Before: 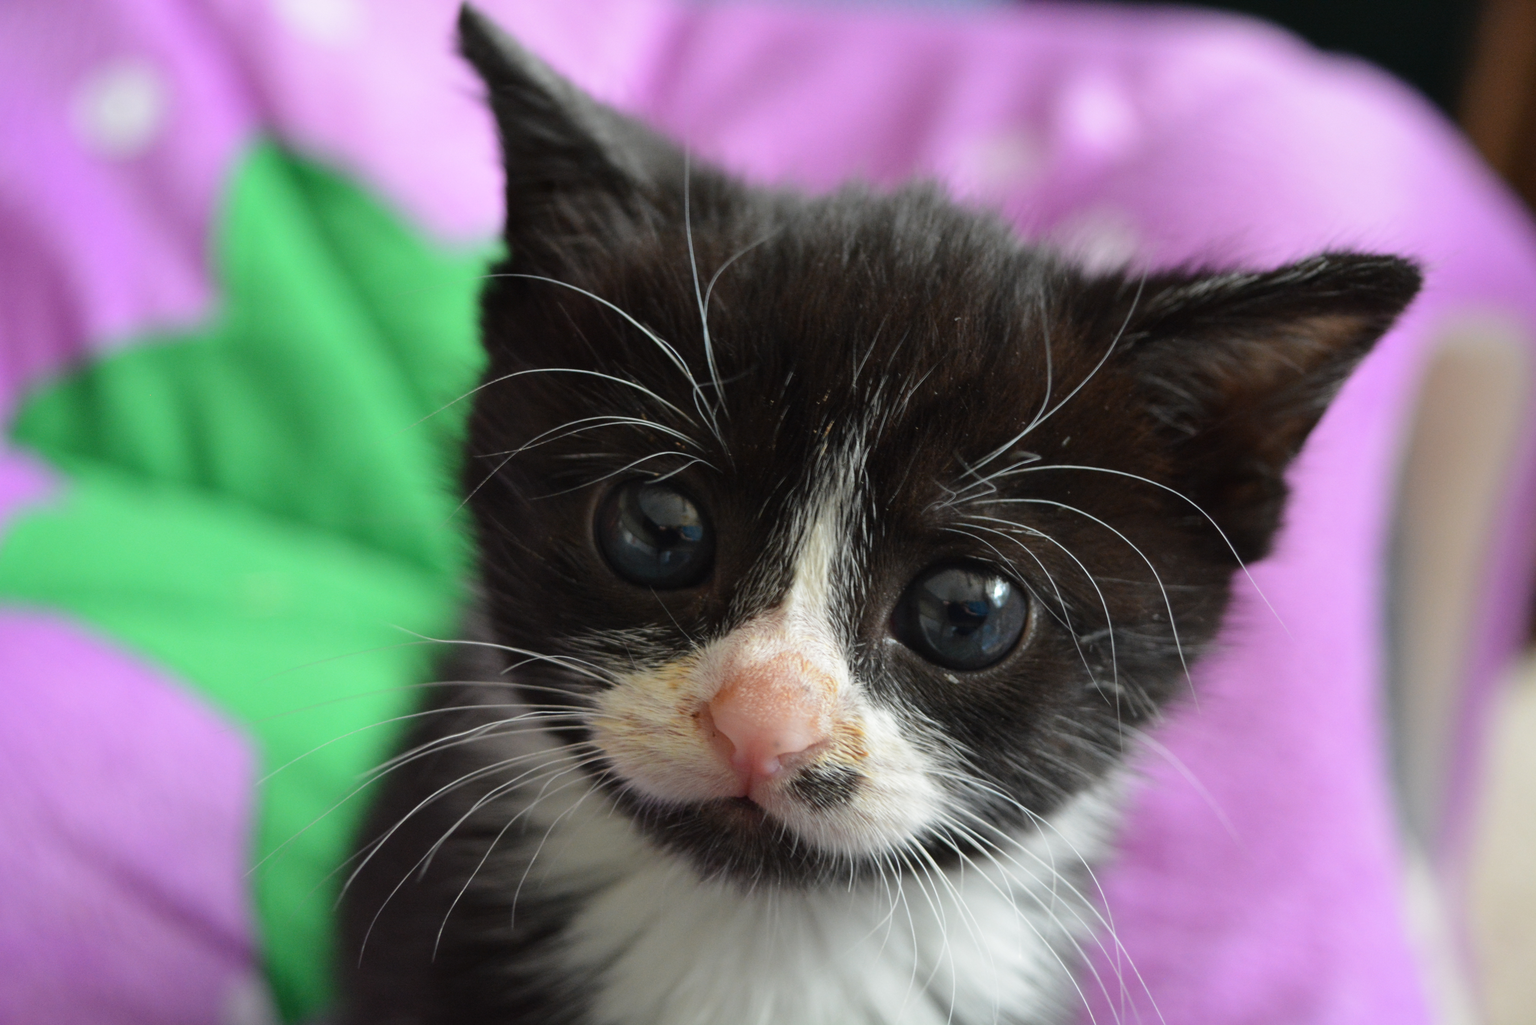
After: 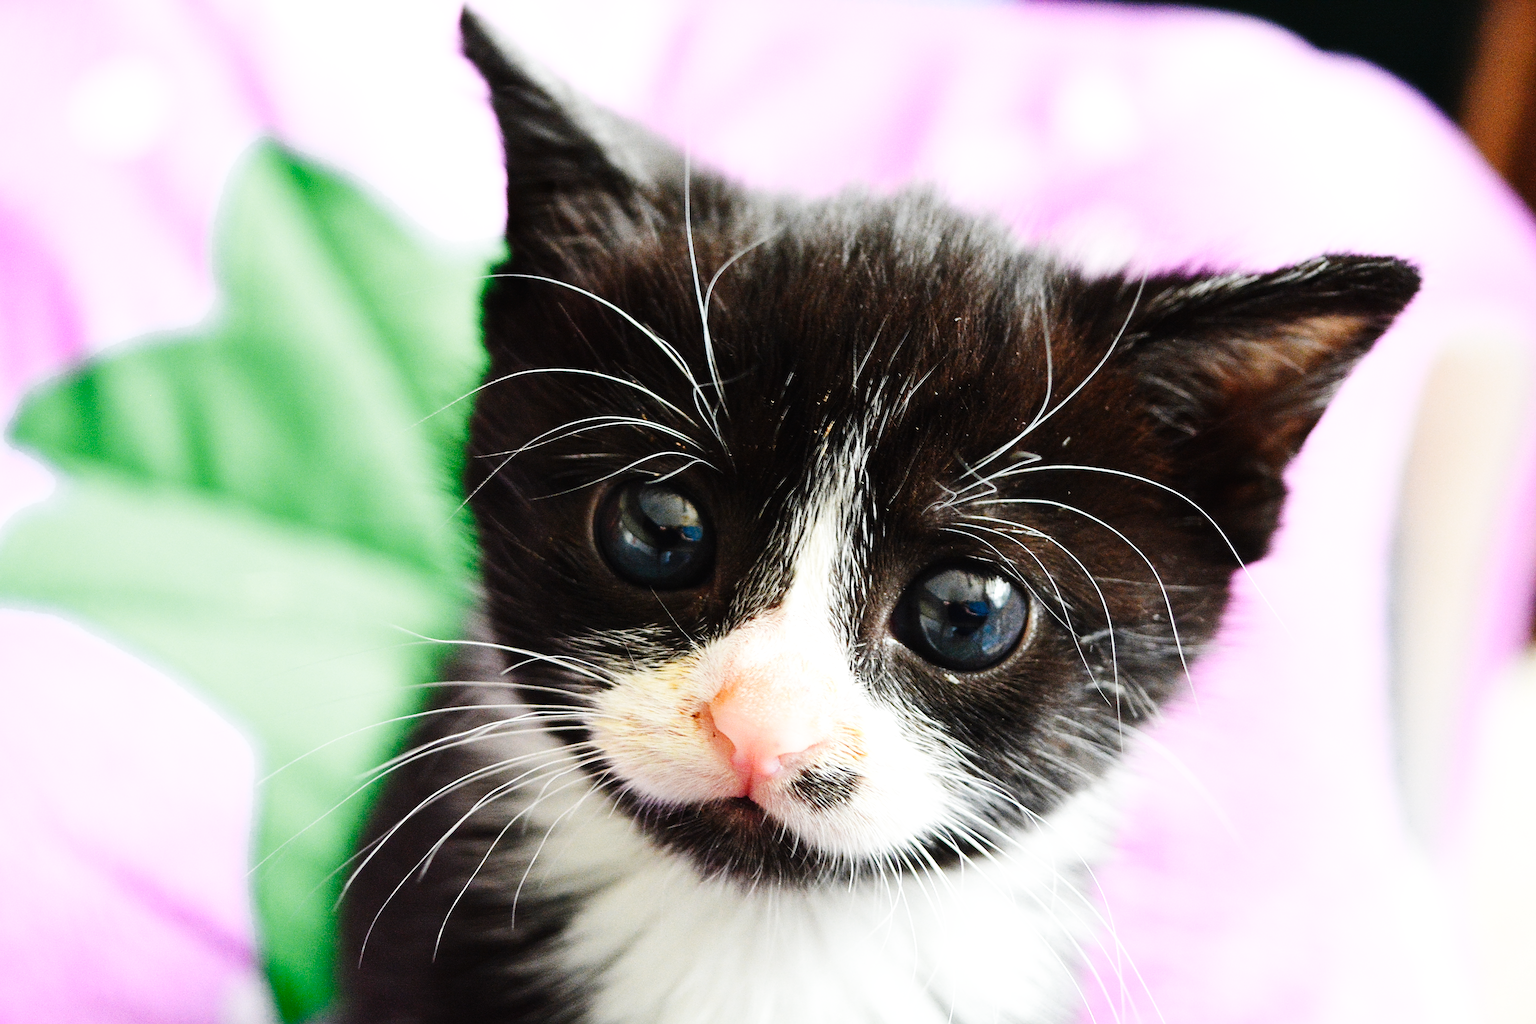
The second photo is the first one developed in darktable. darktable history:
sharpen: radius 1.685, amount 1.294
exposure: exposure 0.6 EV, compensate highlight preservation false
color zones: curves: ch0 [(0.25, 0.5) (0.636, 0.25) (0.75, 0.5)]
base curve: curves: ch0 [(0, 0) (0, 0) (0.002, 0.001) (0.008, 0.003) (0.019, 0.011) (0.037, 0.037) (0.064, 0.11) (0.102, 0.232) (0.152, 0.379) (0.216, 0.524) (0.296, 0.665) (0.394, 0.789) (0.512, 0.881) (0.651, 0.945) (0.813, 0.986) (1, 1)], preserve colors none
